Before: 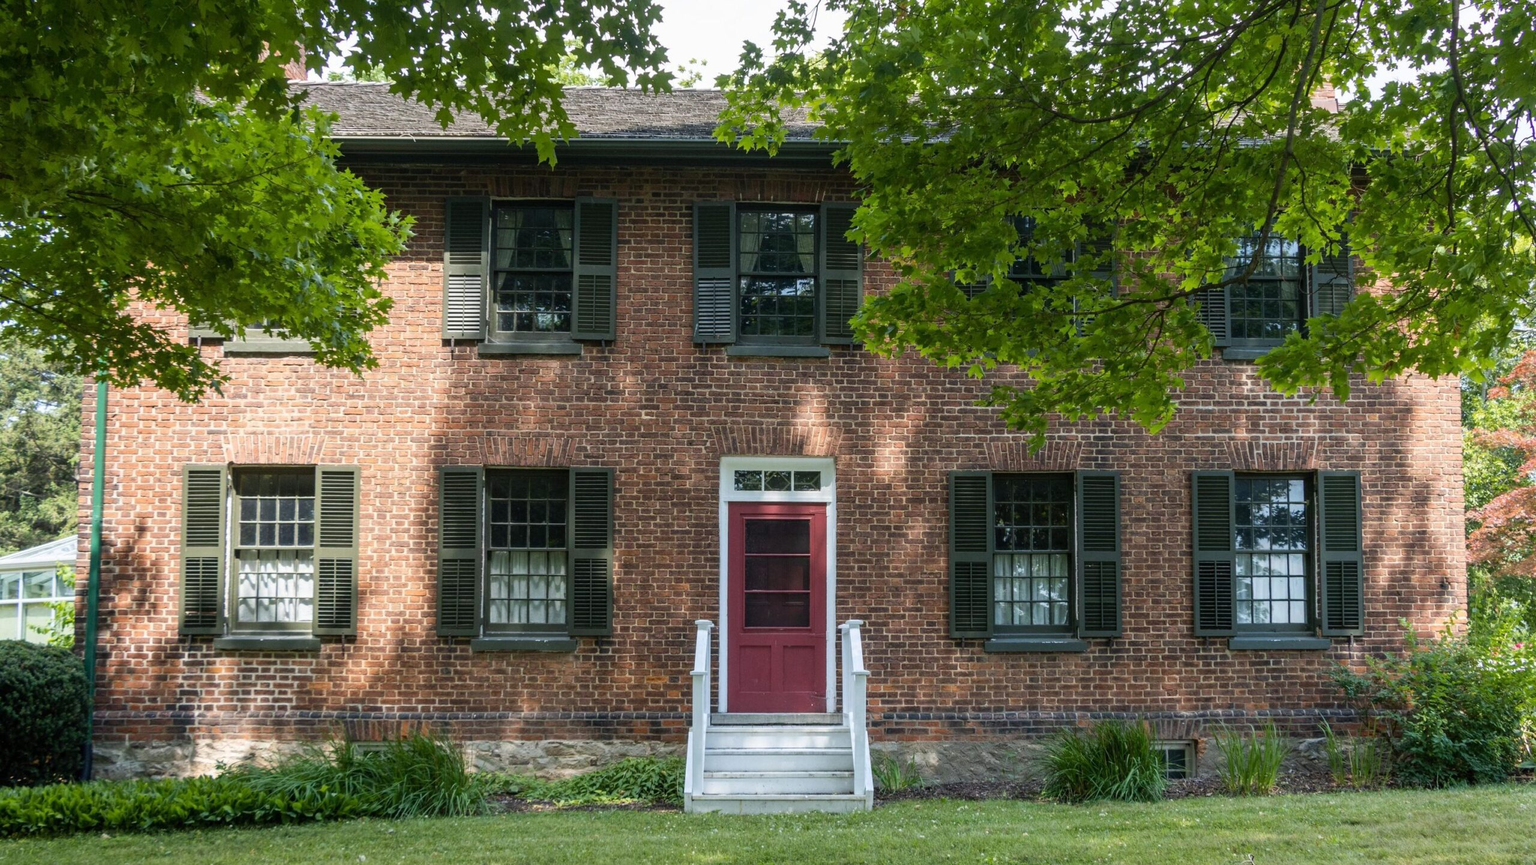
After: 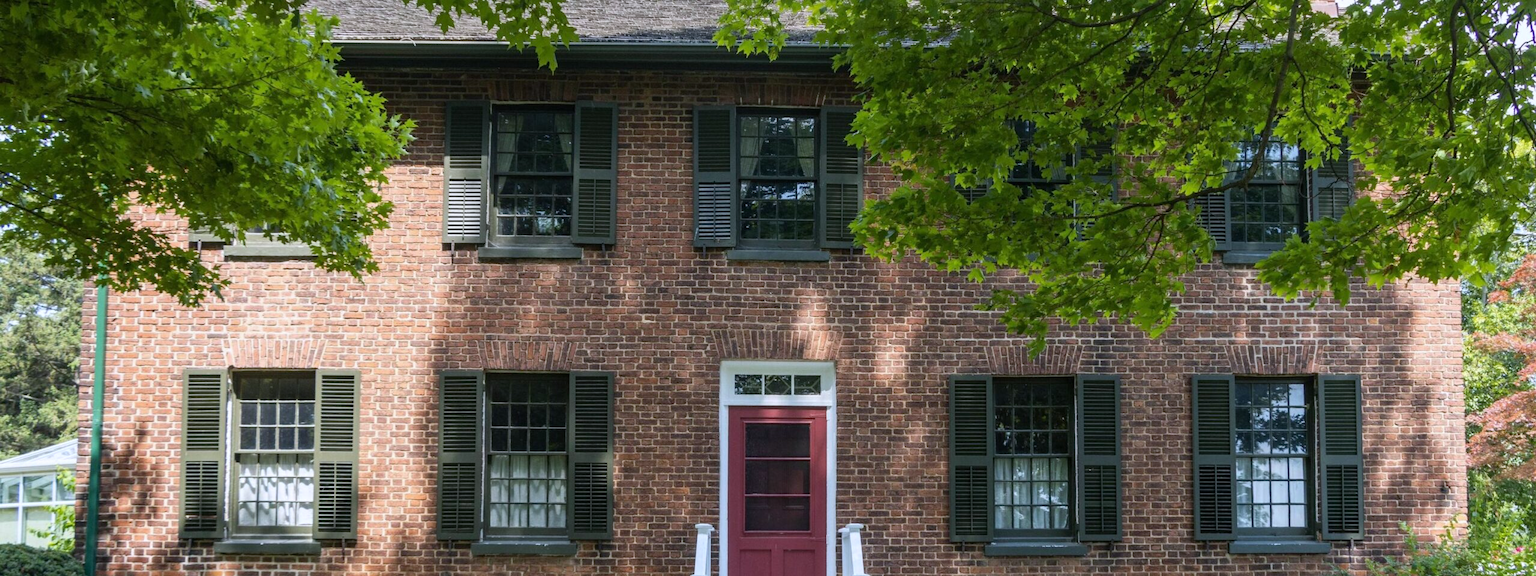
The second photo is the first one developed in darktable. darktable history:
crop: top 11.166%, bottom 22.168%
white balance: red 0.984, blue 1.059
